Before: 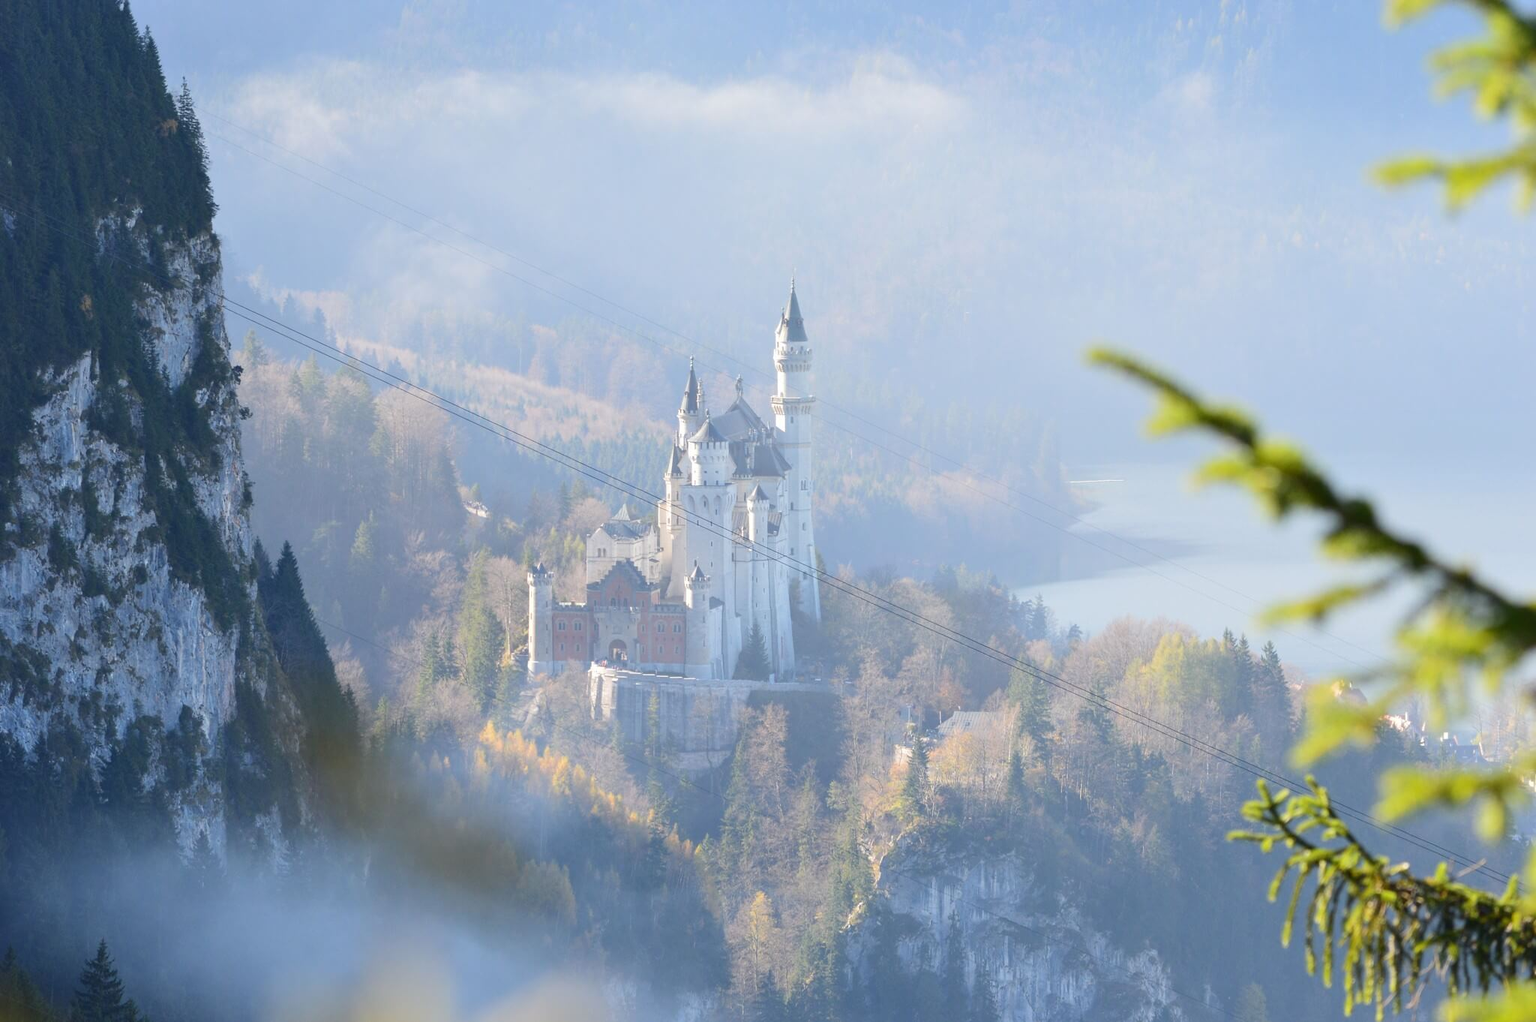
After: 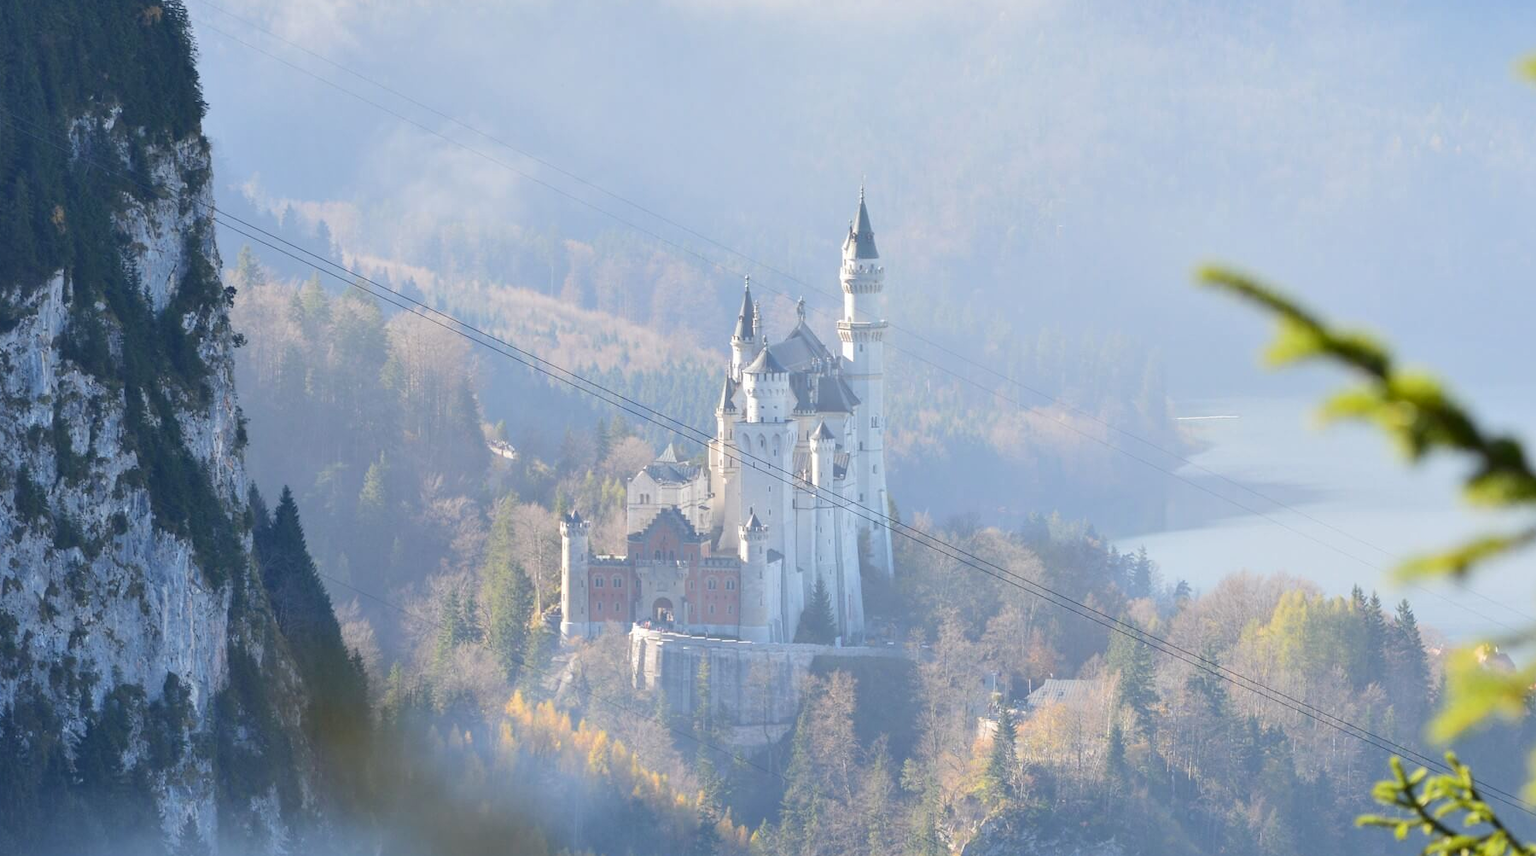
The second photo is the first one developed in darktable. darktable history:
crop and rotate: left 2.31%, top 11.197%, right 9.79%, bottom 15.043%
shadows and highlights: shadows 29.75, highlights -30.32, low approximation 0.01, soften with gaussian
